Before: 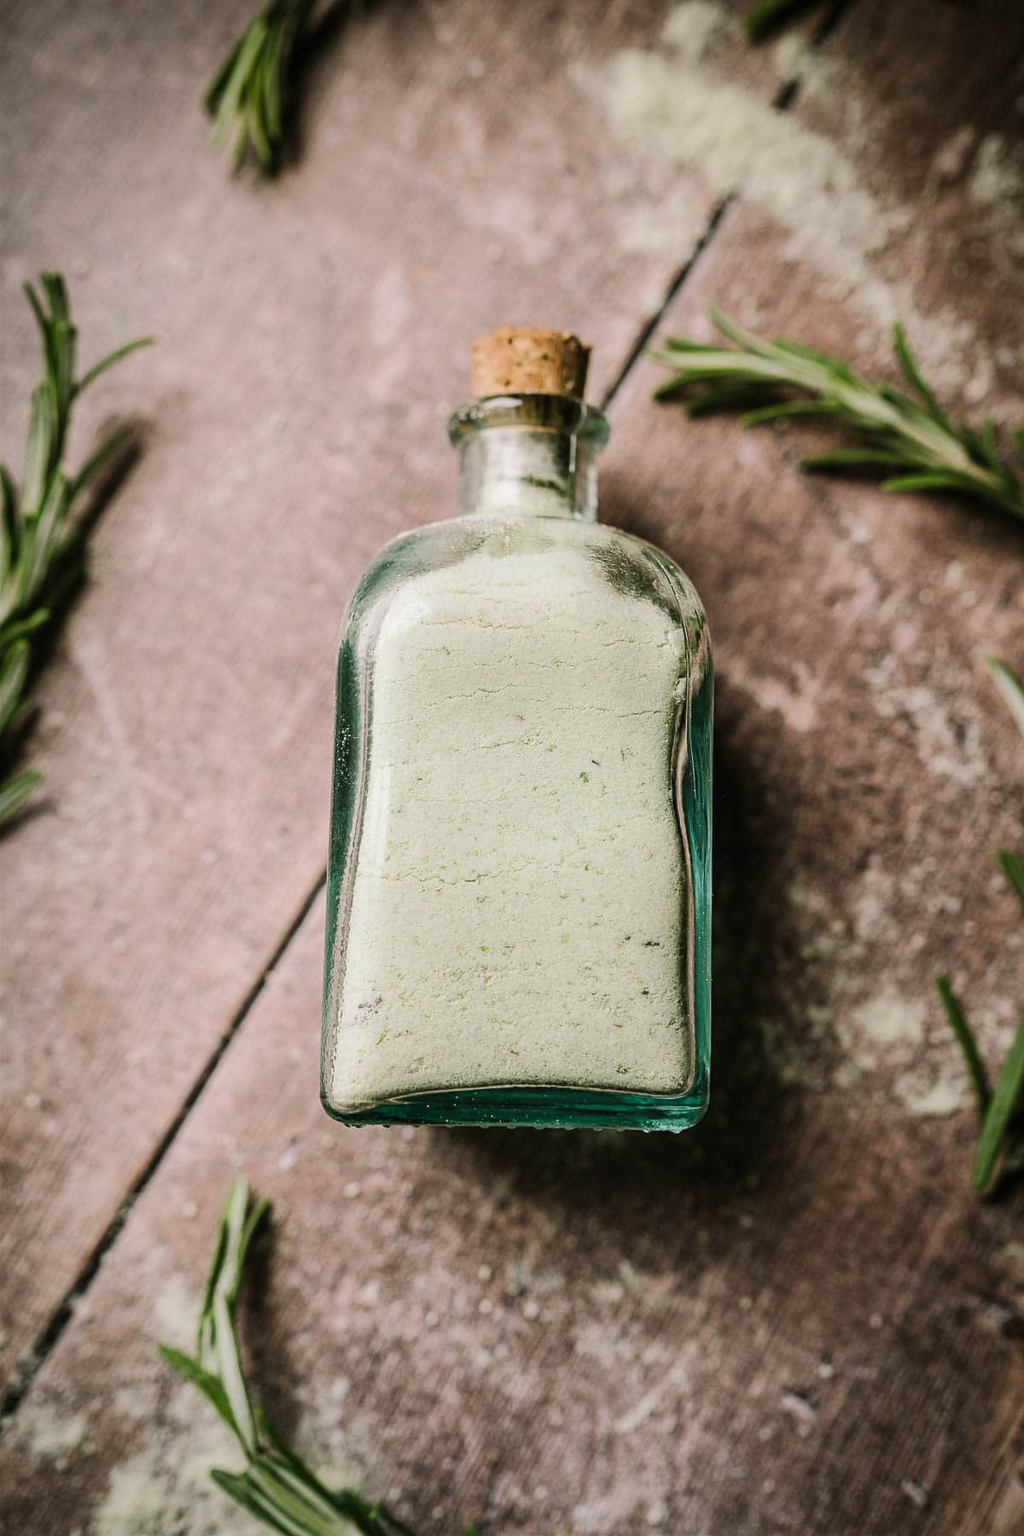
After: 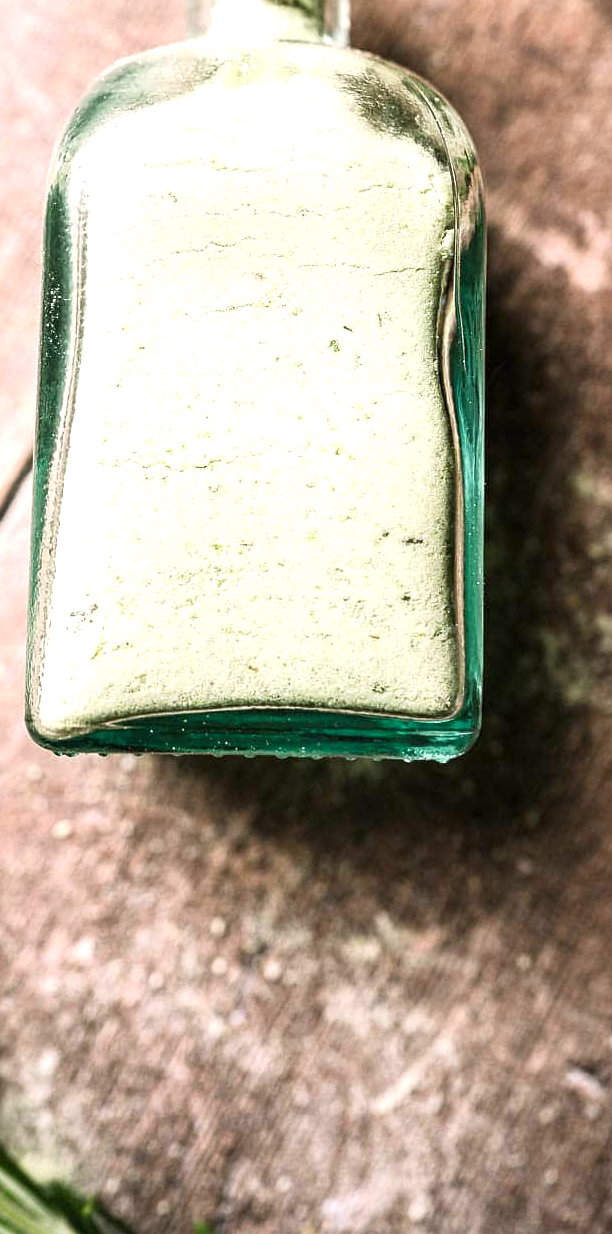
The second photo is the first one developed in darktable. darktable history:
exposure: black level correction 0.001, exposure 1 EV, compensate highlight preservation false
contrast brightness saturation: contrast -0.013, brightness -0.011, saturation 0.026
crop and rotate: left 29.169%, top 31.403%, right 19.813%
